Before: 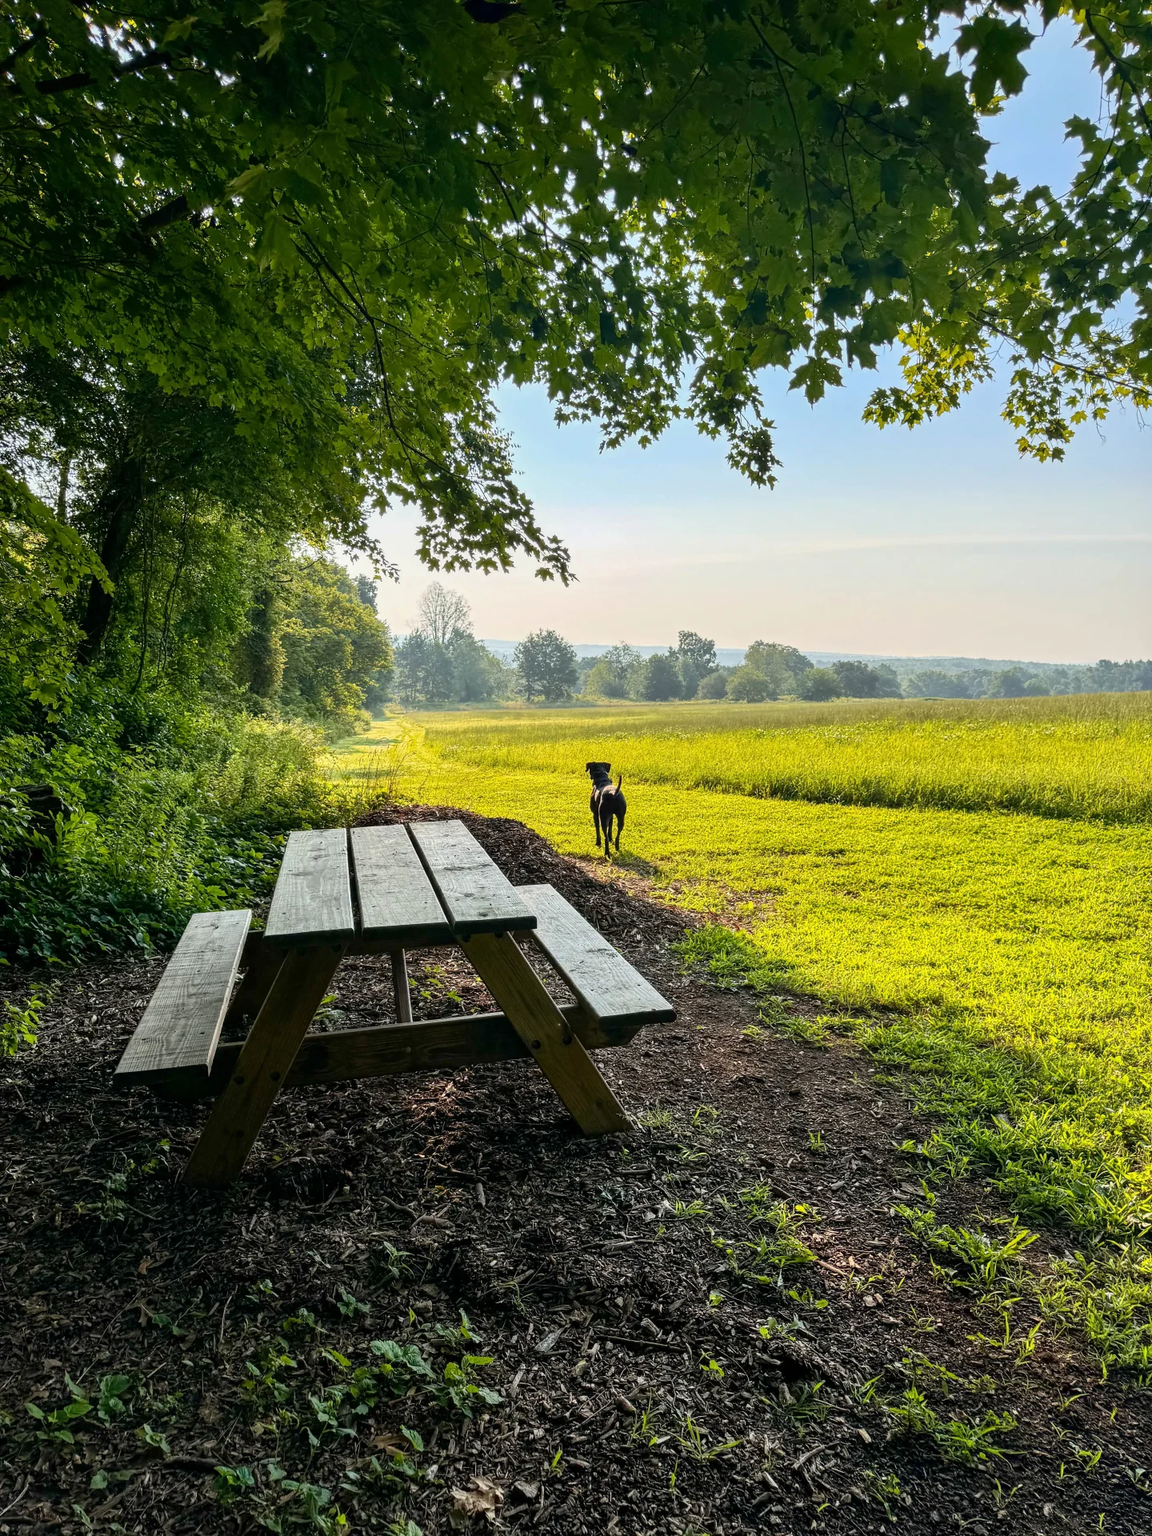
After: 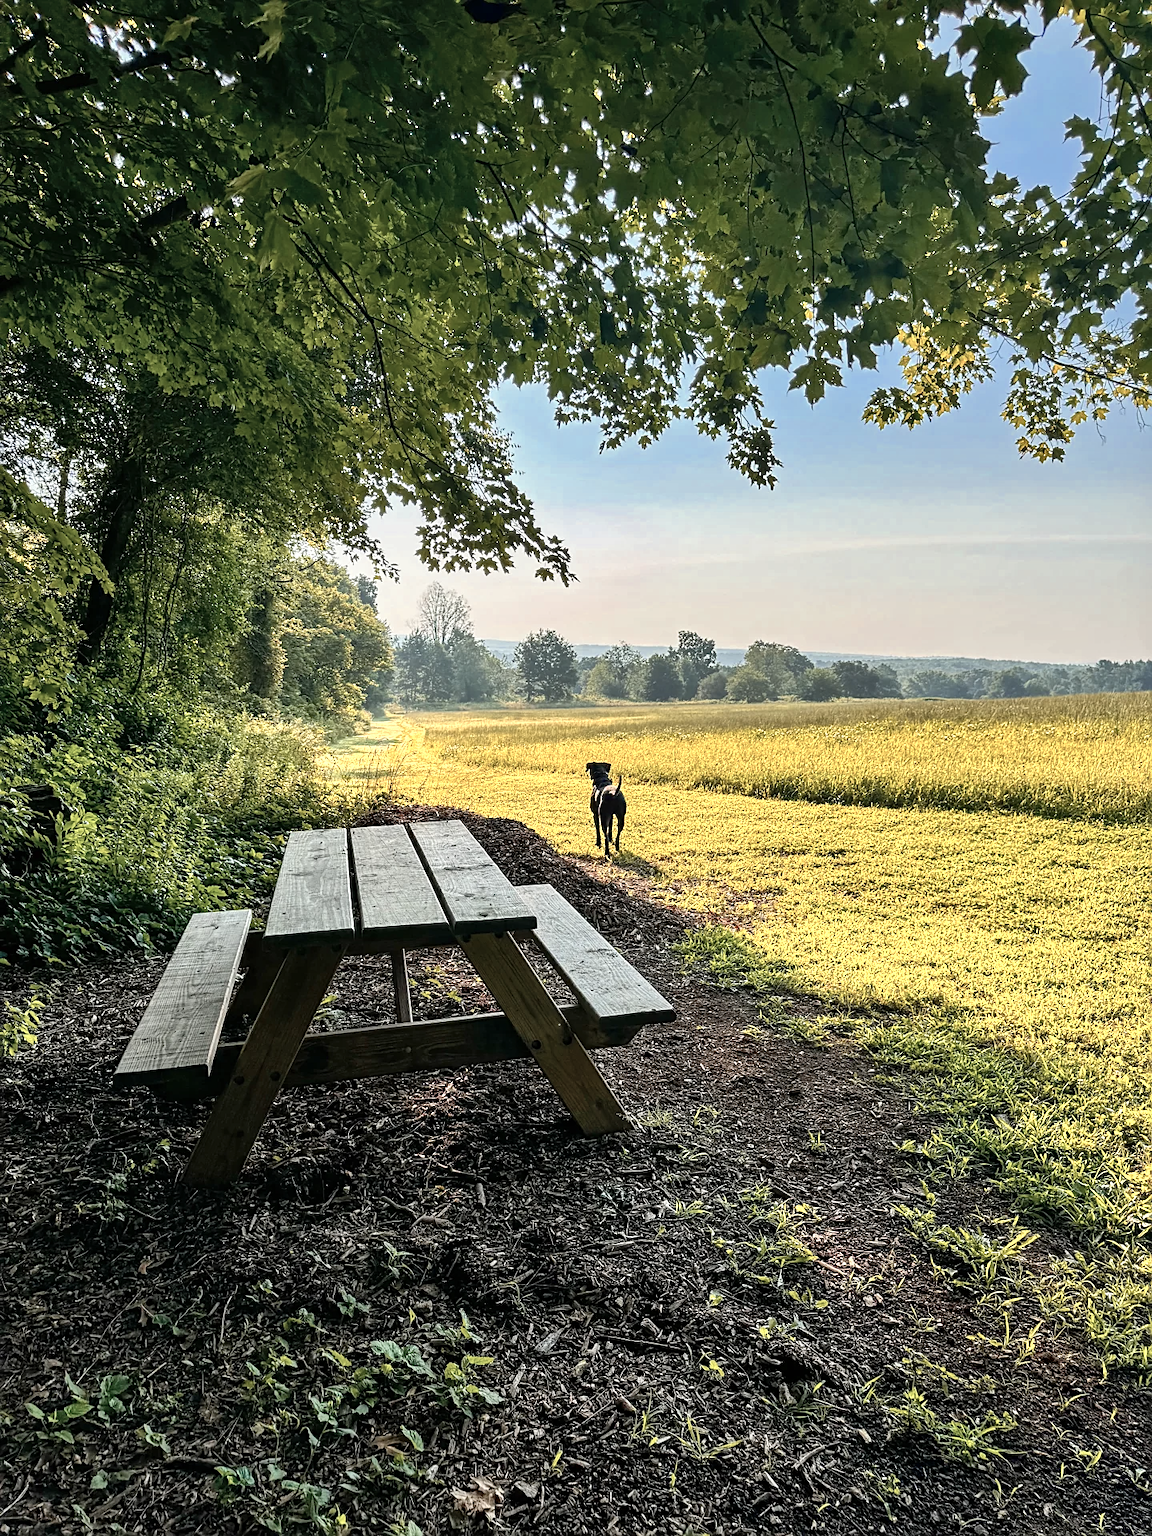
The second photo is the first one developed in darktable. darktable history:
shadows and highlights: shadows 33.79, highlights -45.96, compress 49.68%, soften with gaussian
sharpen: on, module defaults
color zones: curves: ch0 [(0, 0.473) (0.001, 0.473) (0.226, 0.548) (0.4, 0.589) (0.525, 0.54) (0.728, 0.403) (0.999, 0.473) (1, 0.473)]; ch1 [(0, 0.619) (0.001, 0.619) (0.234, 0.388) (0.4, 0.372) (0.528, 0.422) (0.732, 0.53) (0.999, 0.619) (1, 0.619)]; ch2 [(0, 0.547) (0.001, 0.547) (0.226, 0.45) (0.4, 0.525) (0.525, 0.585) (0.8, 0.511) (0.999, 0.547) (1, 0.547)]
